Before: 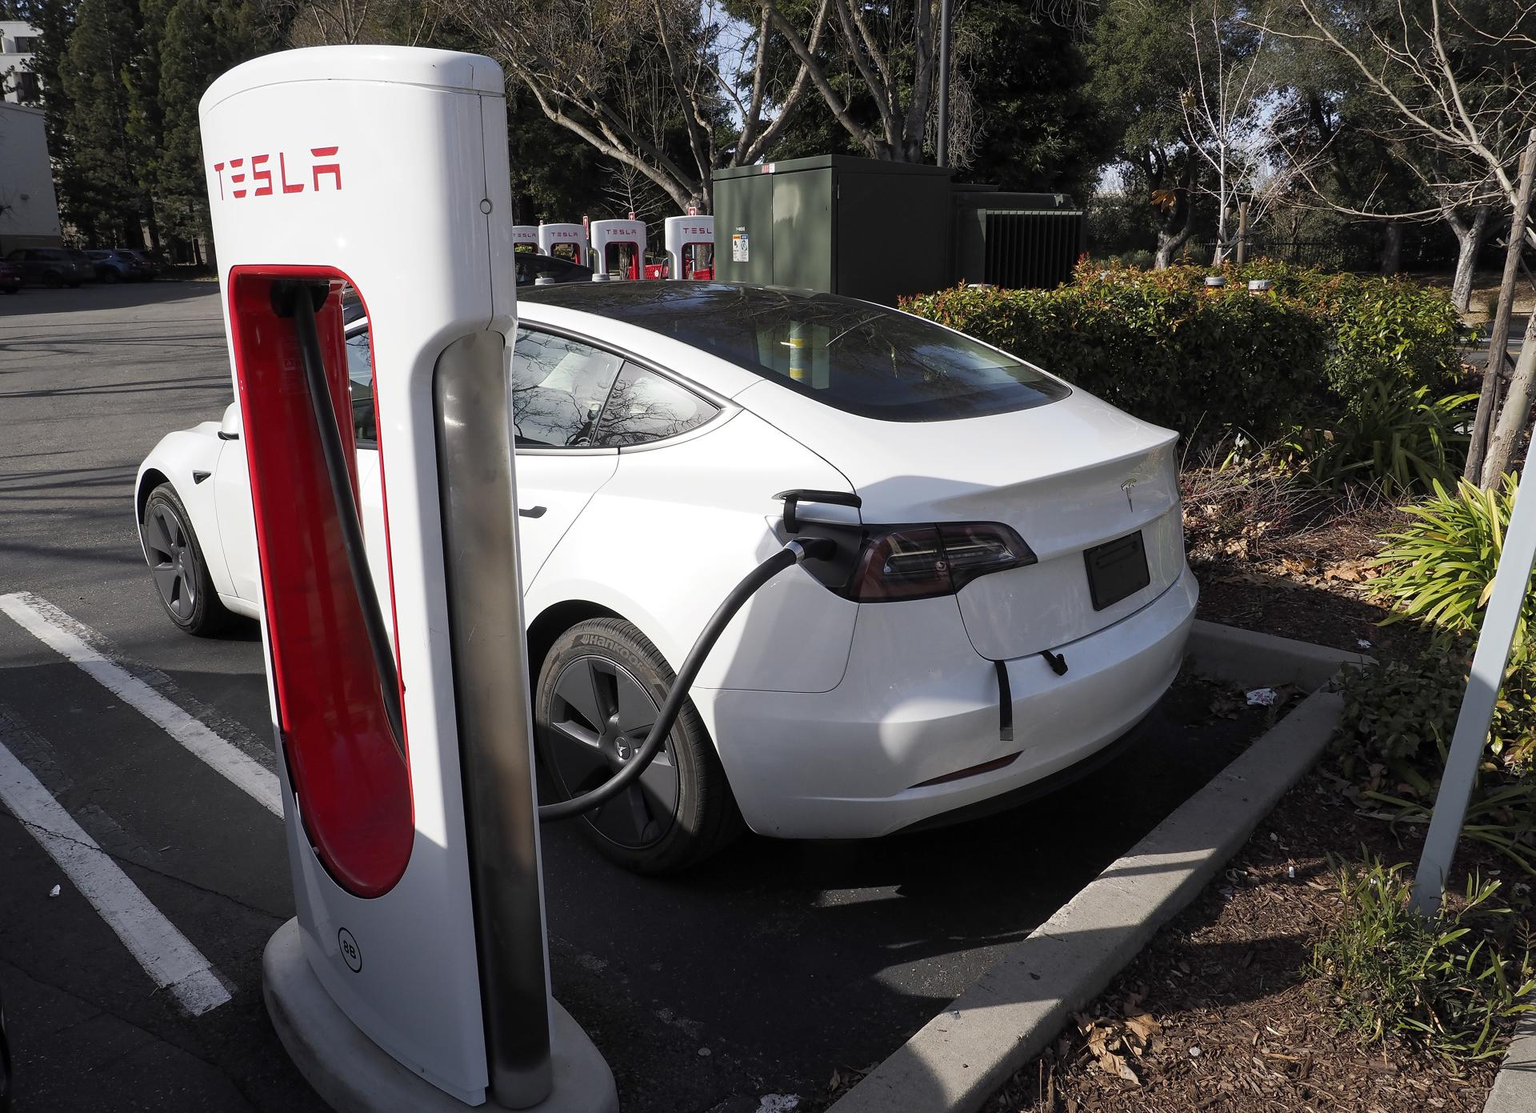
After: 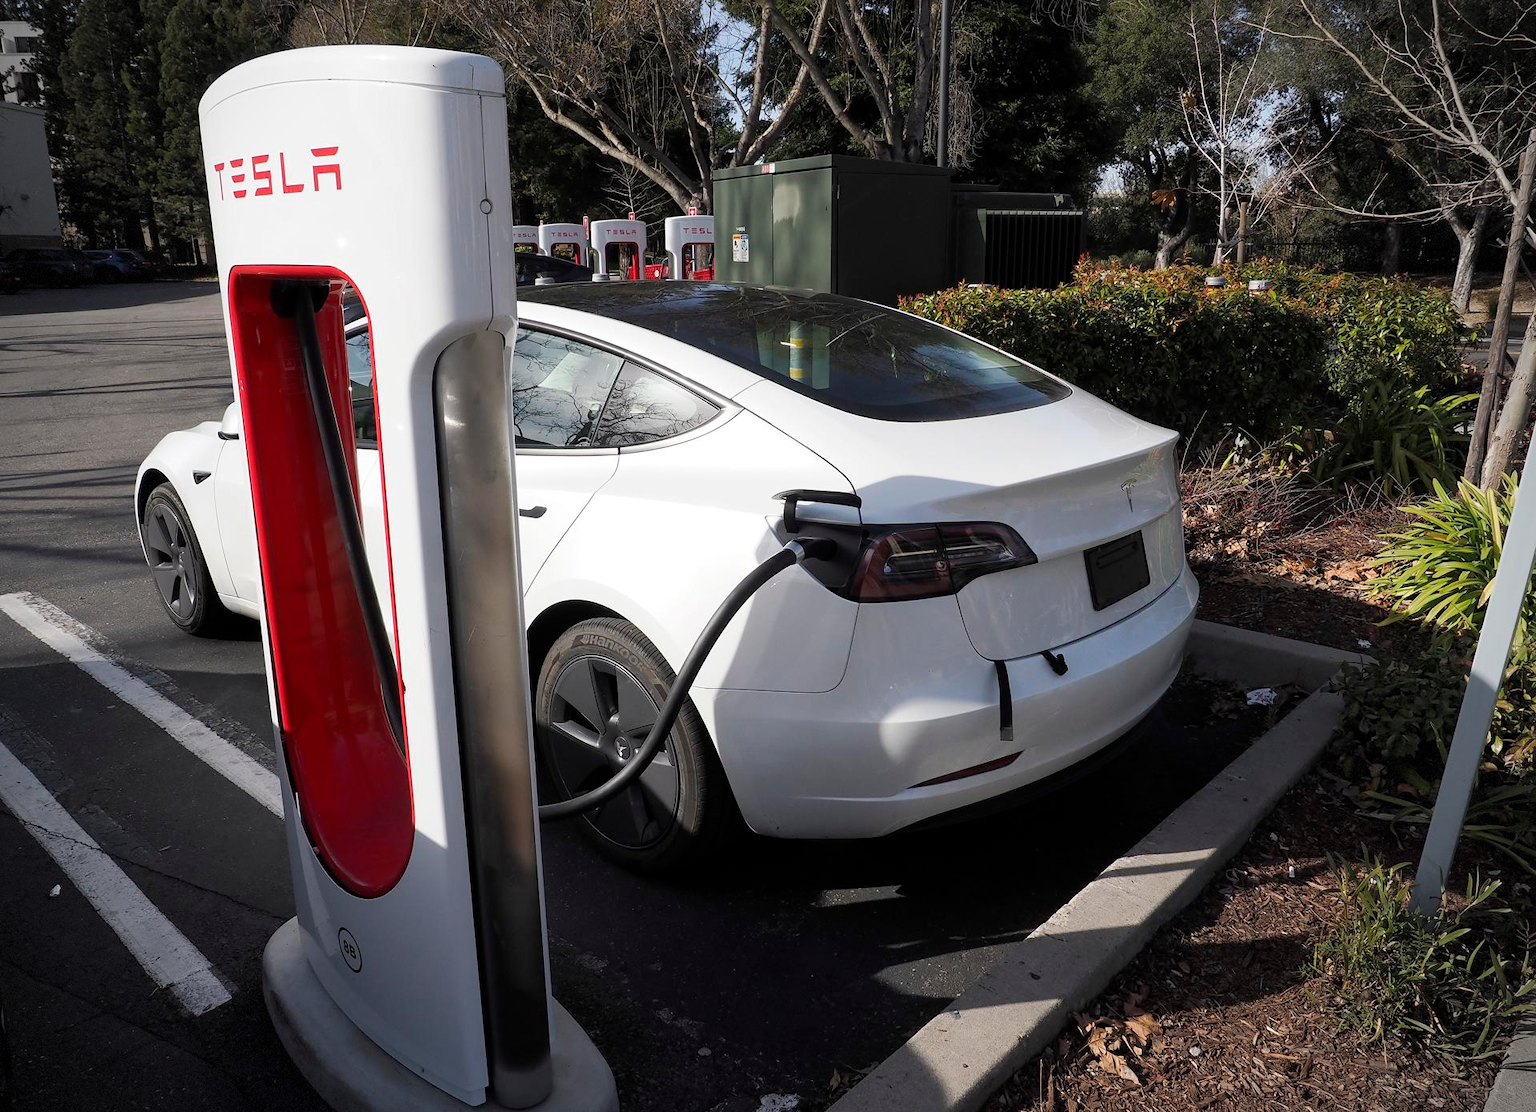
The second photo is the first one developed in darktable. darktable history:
vignetting: fall-off start 79.83%, dithering 8-bit output
